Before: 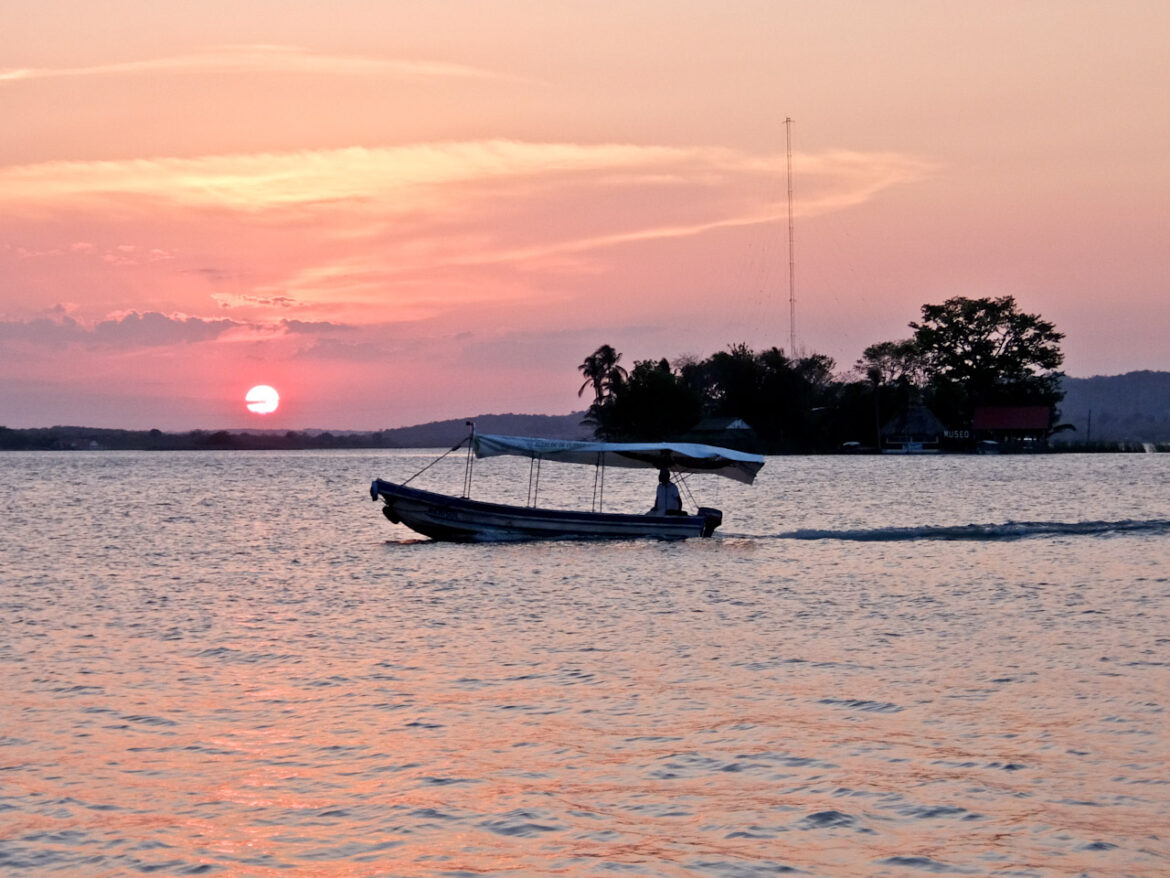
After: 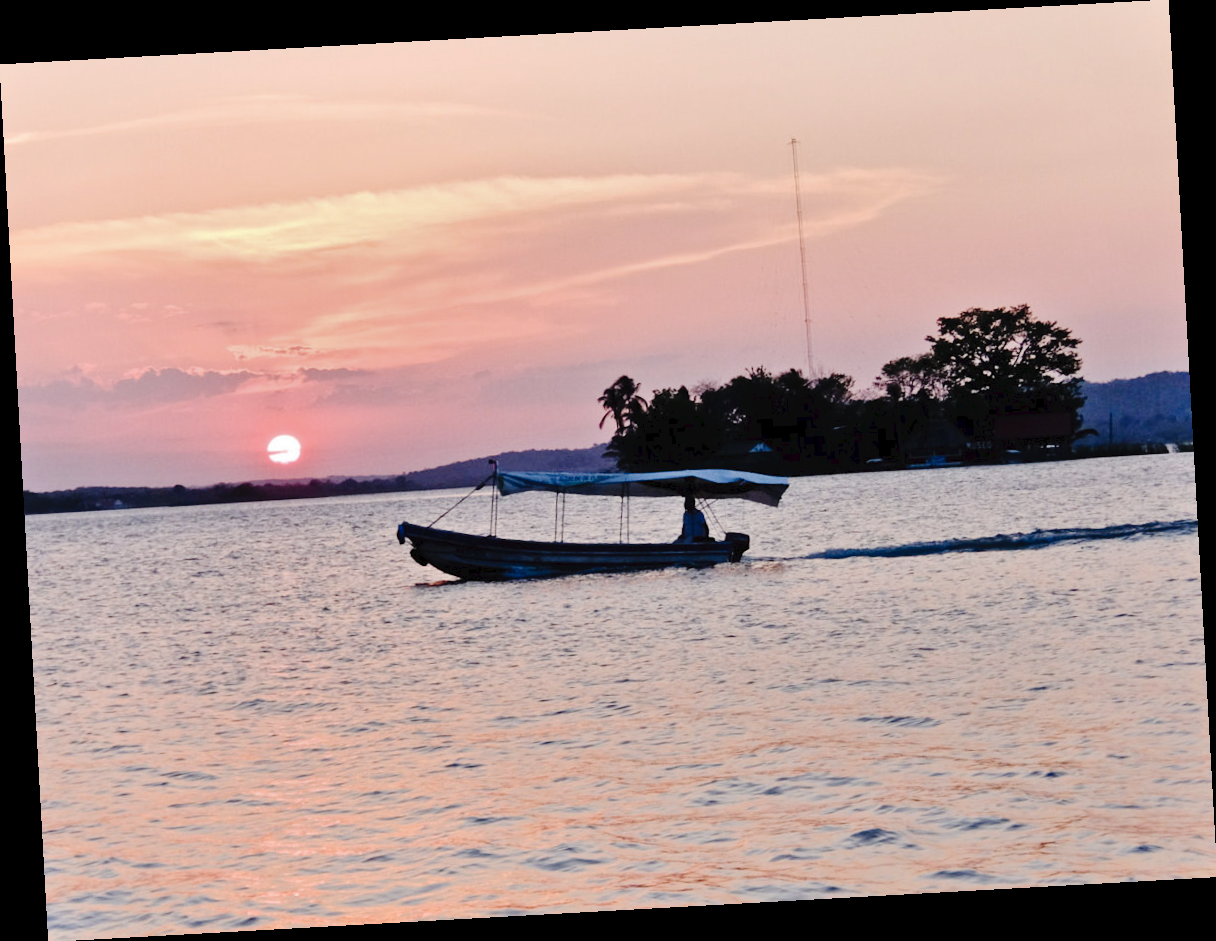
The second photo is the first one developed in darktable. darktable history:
shadows and highlights: shadows color adjustment 97.66%, soften with gaussian
tone equalizer: -8 EV 0.06 EV, smoothing diameter 25%, edges refinement/feathering 10, preserve details guided filter
tone curve: curves: ch0 [(0, 0) (0.003, 0.031) (0.011, 0.033) (0.025, 0.038) (0.044, 0.049) (0.069, 0.059) (0.1, 0.071) (0.136, 0.093) (0.177, 0.142) (0.224, 0.204) (0.277, 0.292) (0.335, 0.387) (0.399, 0.484) (0.468, 0.567) (0.543, 0.643) (0.623, 0.712) (0.709, 0.776) (0.801, 0.837) (0.898, 0.903) (1, 1)], preserve colors none
rotate and perspective: rotation -3.18°, automatic cropping off
